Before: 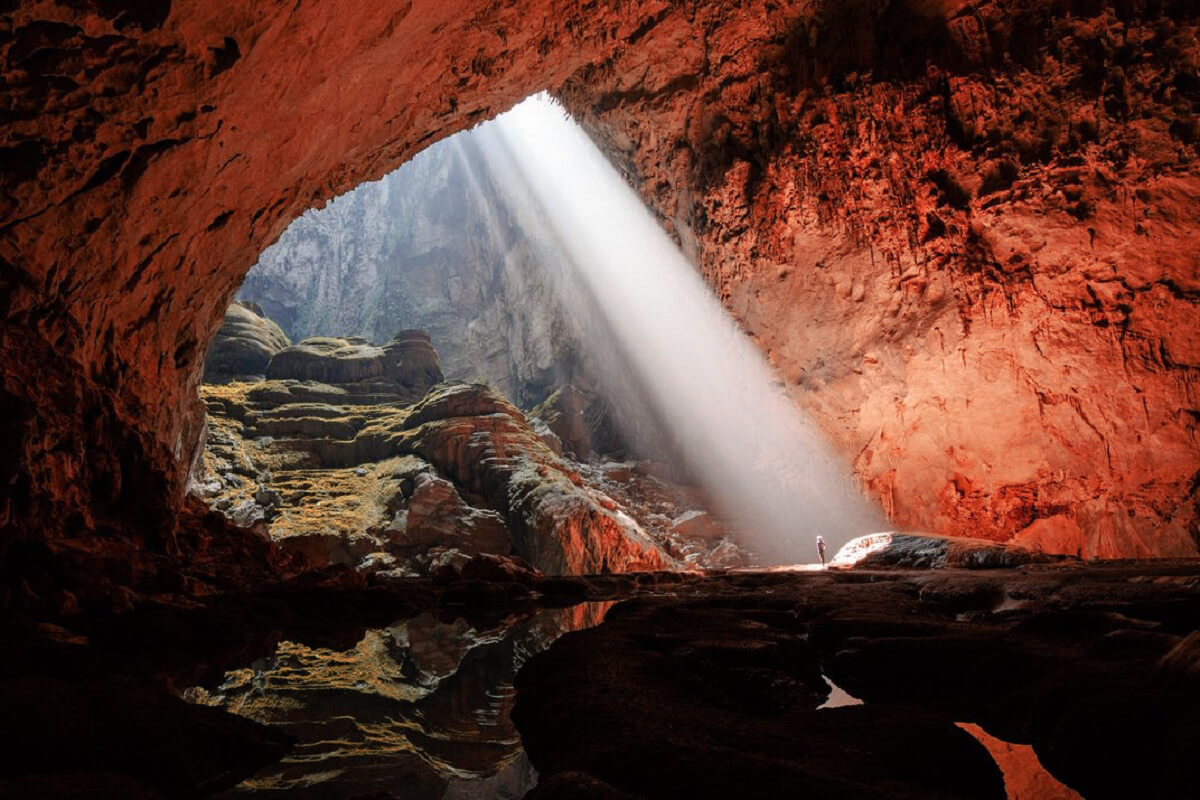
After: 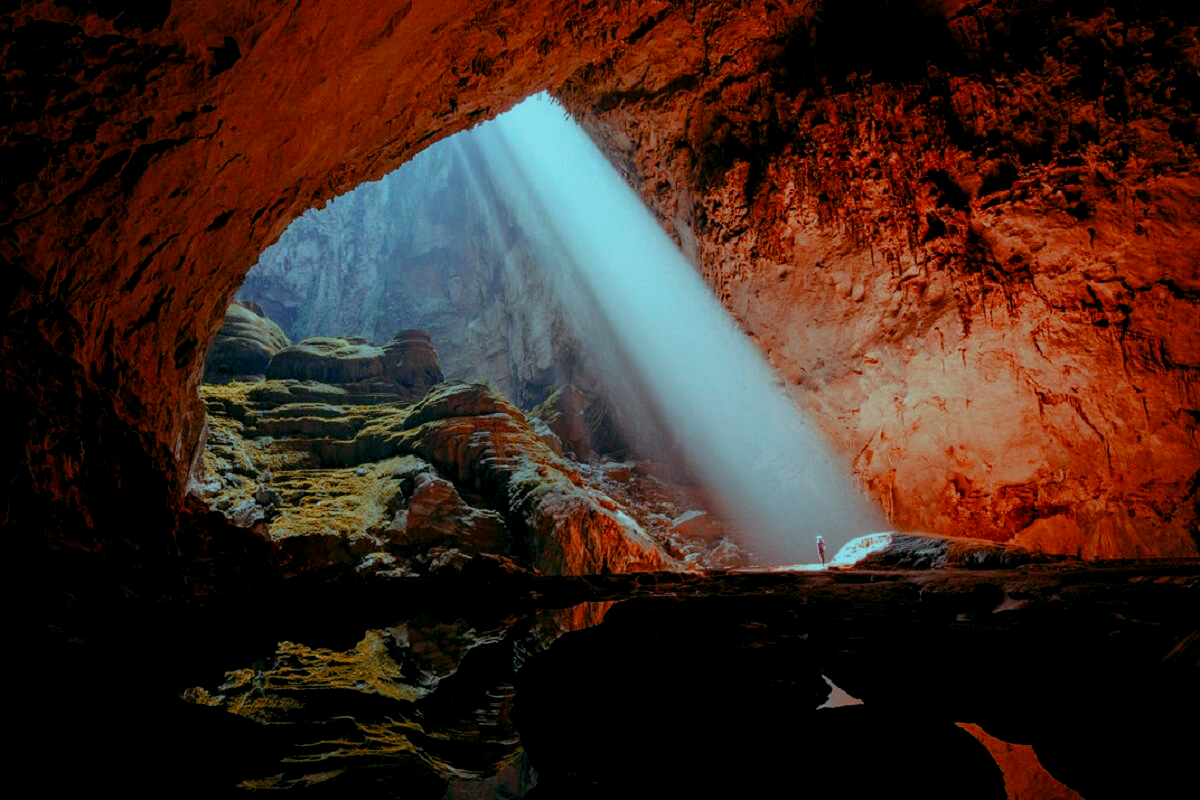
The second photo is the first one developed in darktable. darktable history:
exposure: black level correction 0.002, exposure -0.1 EV, compensate highlight preservation false
color balance rgb: shadows lift › luminance -7.7%, shadows lift › chroma 2.13%, shadows lift › hue 165.27°, power › luminance -7.77%, power › chroma 1.34%, power › hue 330.55°, highlights gain › luminance -33.33%, highlights gain › chroma 5.68%, highlights gain › hue 217.2°, global offset › luminance -0.33%, global offset › chroma 0.11%, global offset › hue 165.27°, perceptual saturation grading › global saturation 27.72%, perceptual saturation grading › highlights -25%, perceptual saturation grading › mid-tones 25%, perceptual saturation grading › shadows 50%
